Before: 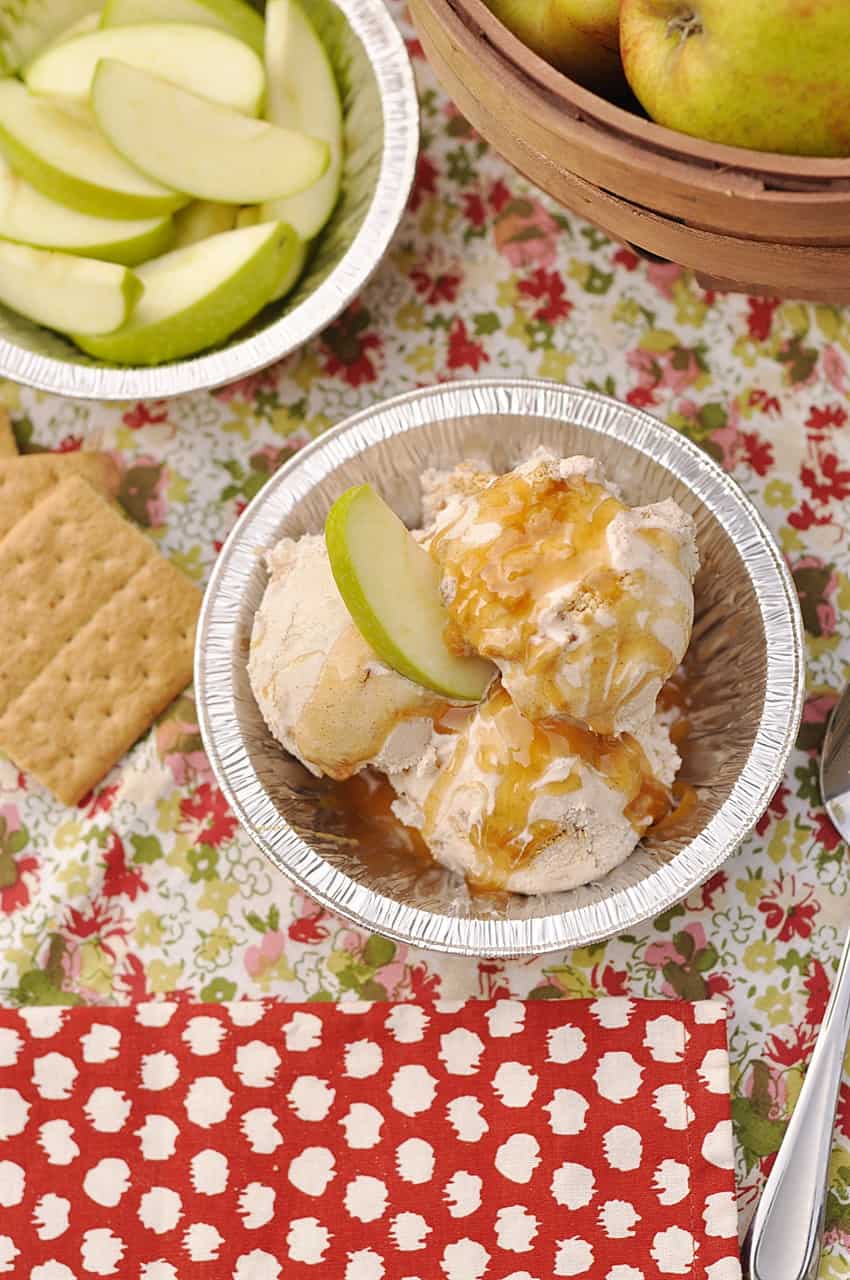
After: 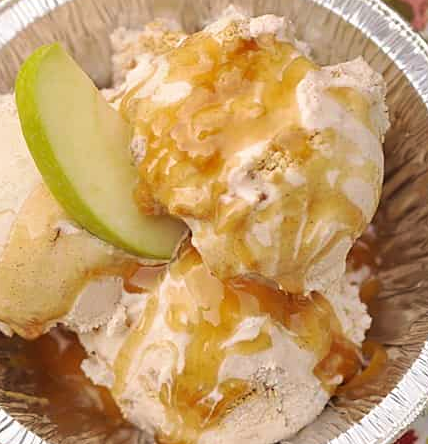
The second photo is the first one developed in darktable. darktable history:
exposure: compensate highlight preservation false
velvia: on, module defaults
crop: left 36.575%, top 34.457%, right 13.05%, bottom 30.806%
